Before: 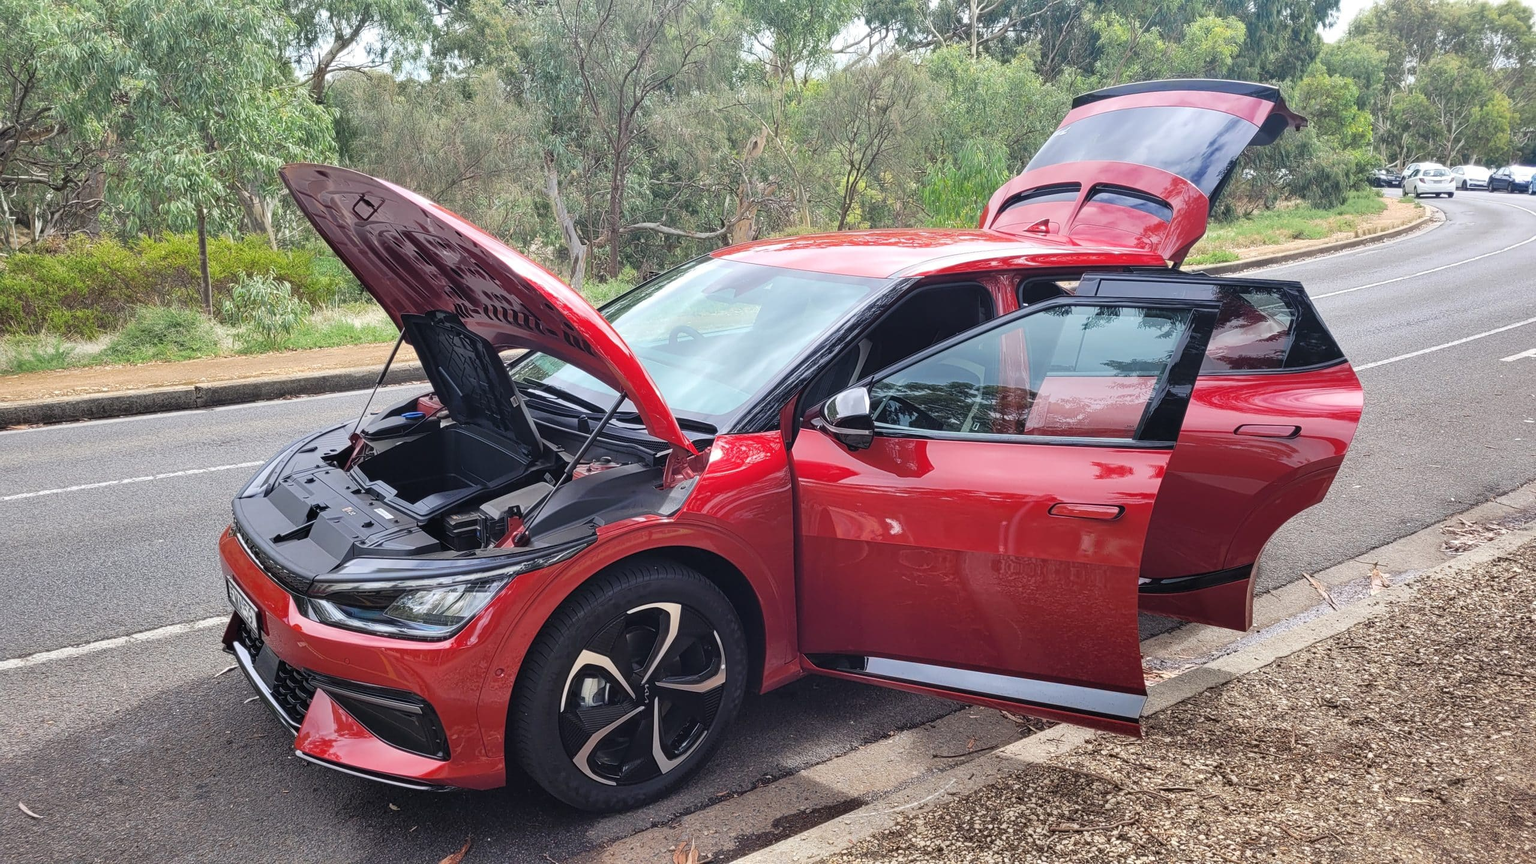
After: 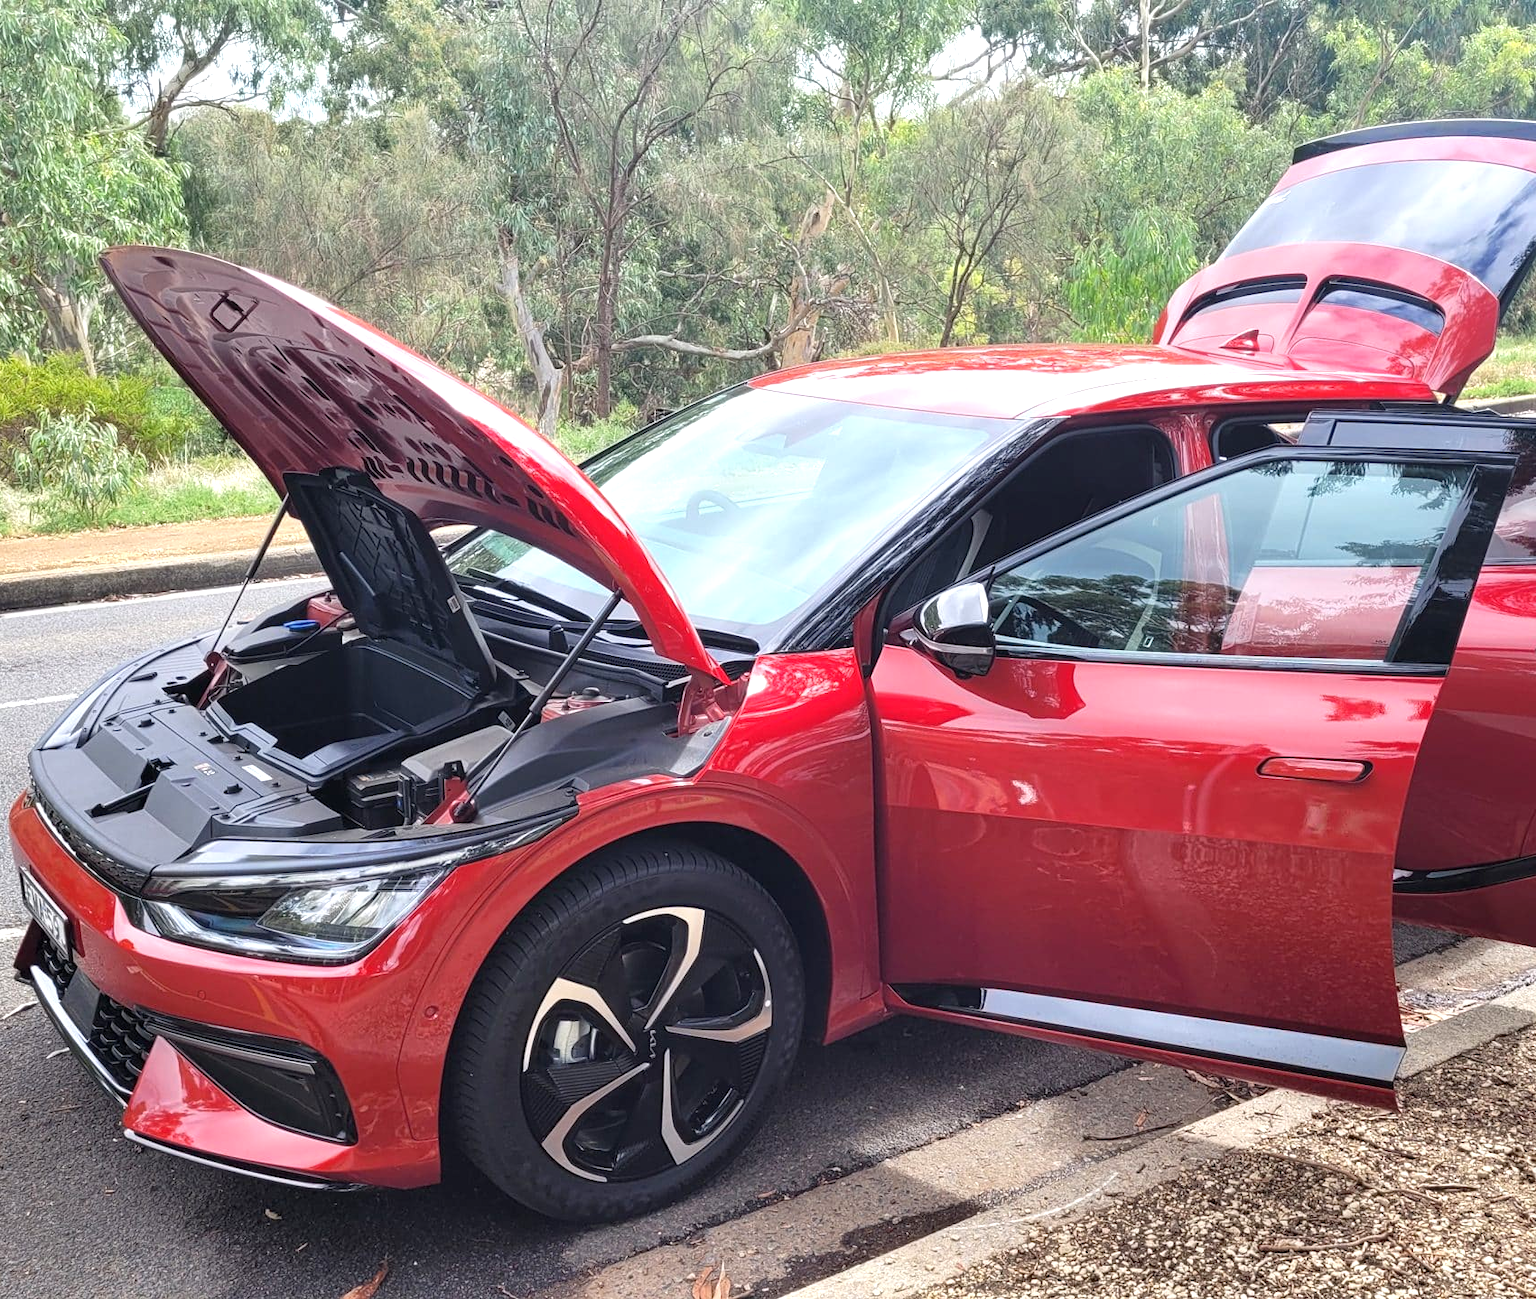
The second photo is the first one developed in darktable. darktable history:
crop and rotate: left 13.892%, right 19.649%
levels: white 90.69%
exposure: black level correction 0.001, exposure 0.5 EV, compensate highlight preservation false
